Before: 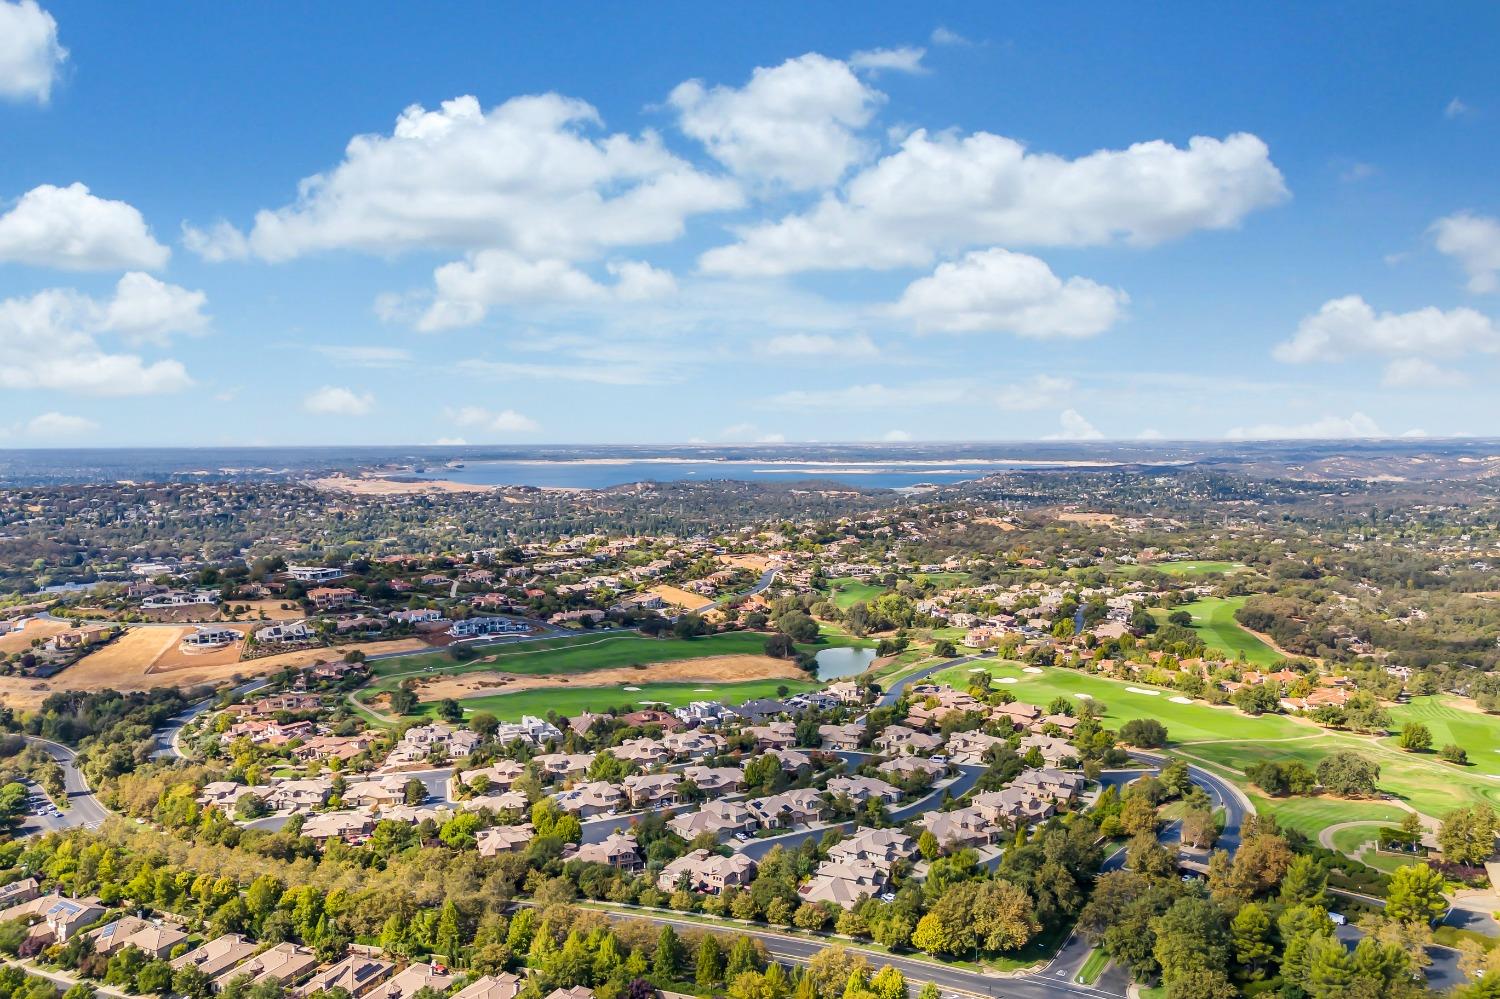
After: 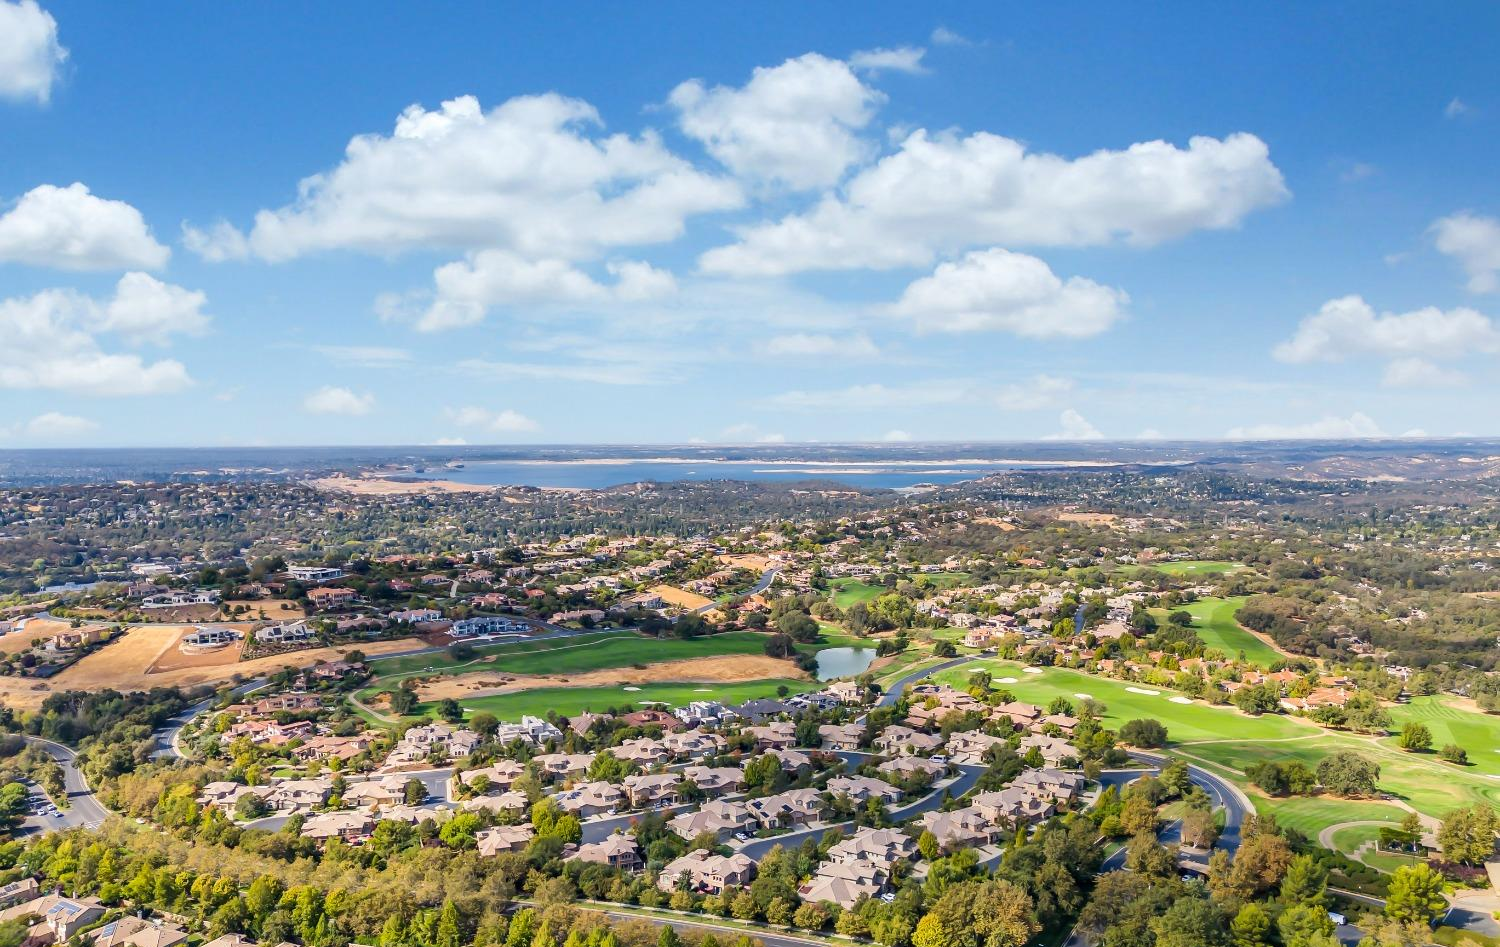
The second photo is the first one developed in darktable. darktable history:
crop and rotate: top 0.008%, bottom 5.189%
